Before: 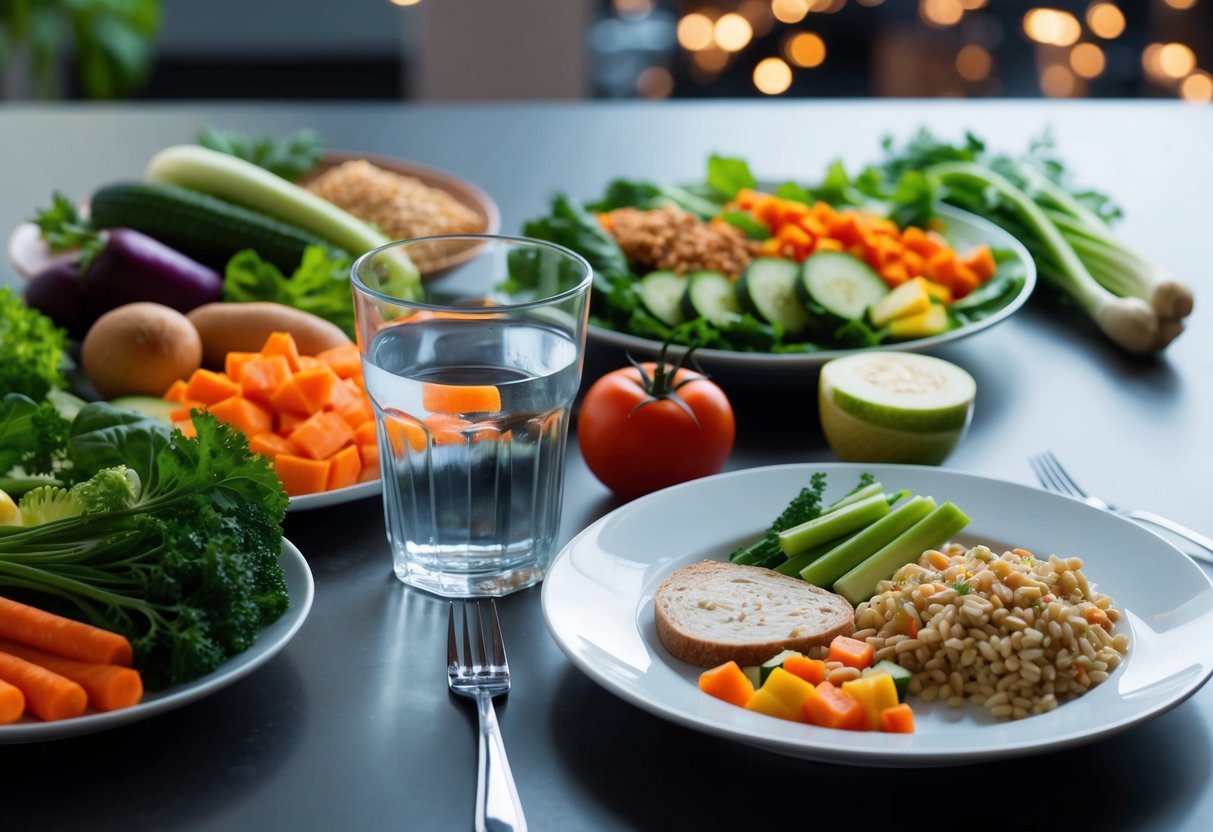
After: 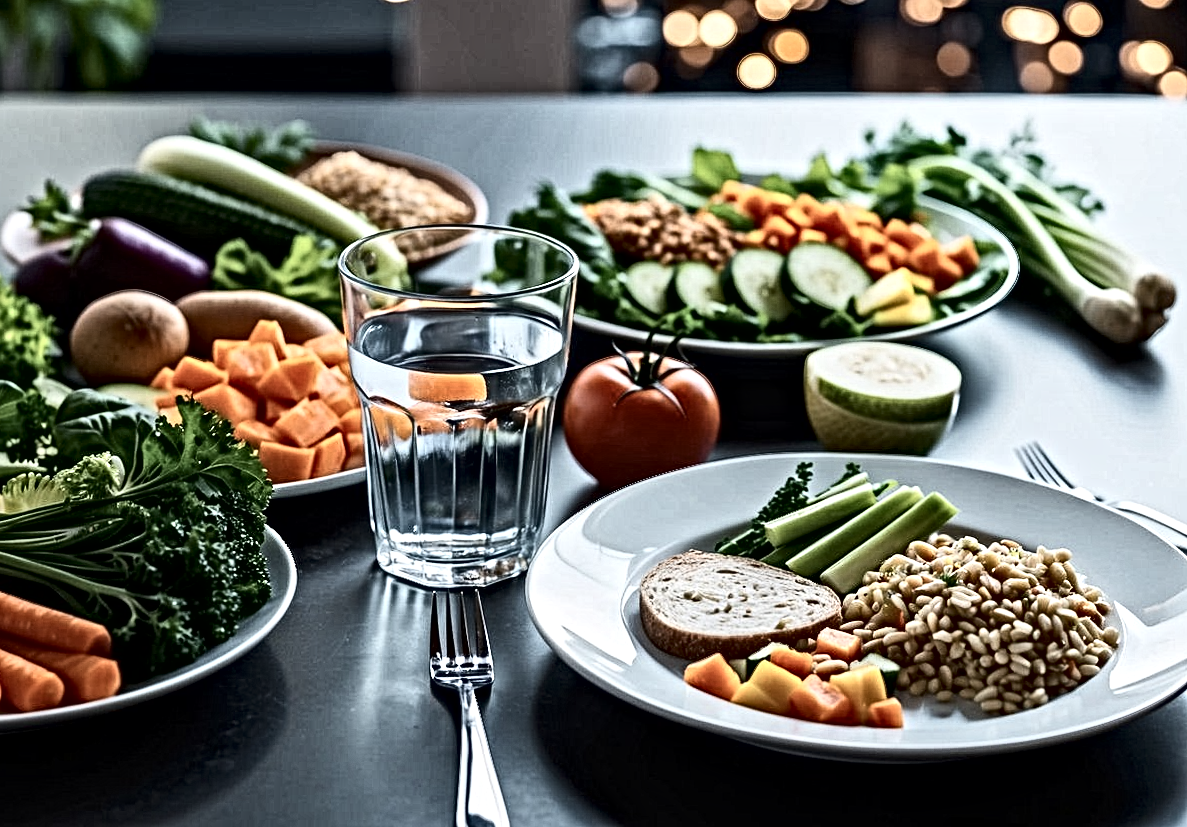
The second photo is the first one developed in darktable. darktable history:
local contrast: mode bilateral grid, contrast 20, coarseness 50, detail 130%, midtone range 0.2
rotate and perspective: rotation 0.226°, lens shift (vertical) -0.042, crop left 0.023, crop right 0.982, crop top 0.006, crop bottom 0.994
white balance: emerald 1
tone equalizer: on, module defaults
contrast equalizer: octaves 7, y [[0.406, 0.494, 0.589, 0.753, 0.877, 0.999], [0.5 ×6], [0.5 ×6], [0 ×6], [0 ×6]]
contrast brightness saturation: contrast 0.25, saturation -0.31
